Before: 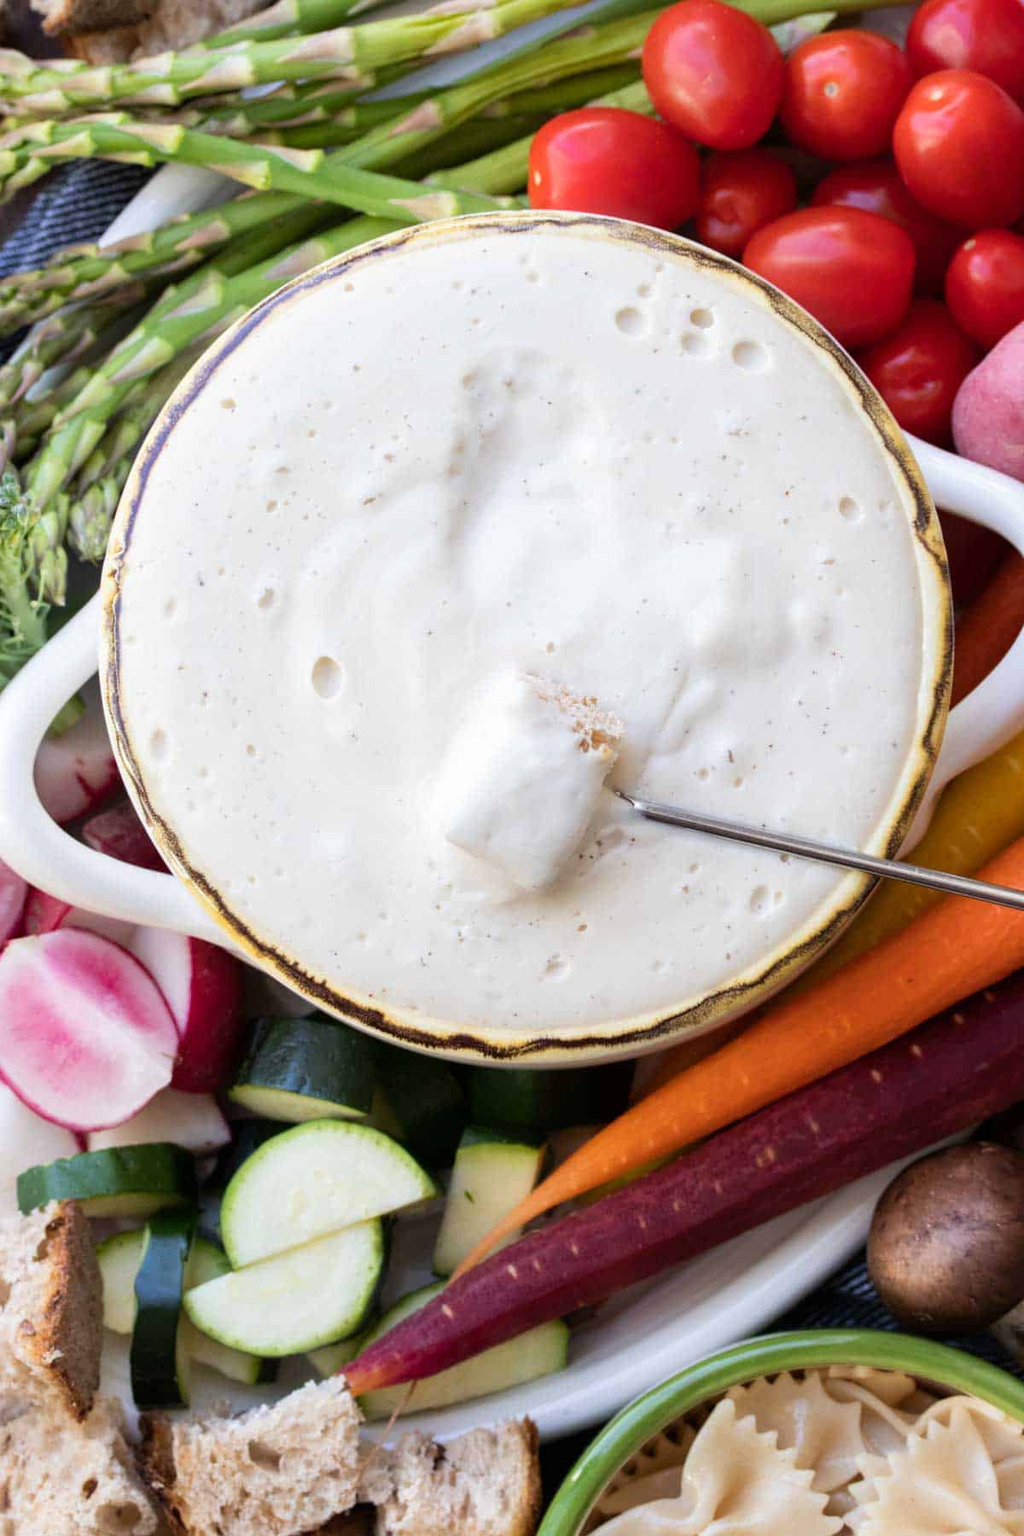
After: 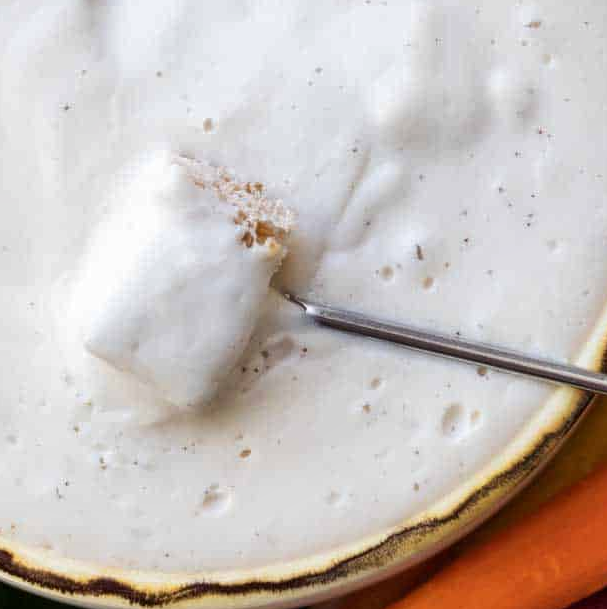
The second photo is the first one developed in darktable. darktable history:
shadows and highlights: shadows 48.48, highlights -41.11, soften with gaussian
crop: left 36.418%, top 35.236%, right 12.985%, bottom 30.905%
